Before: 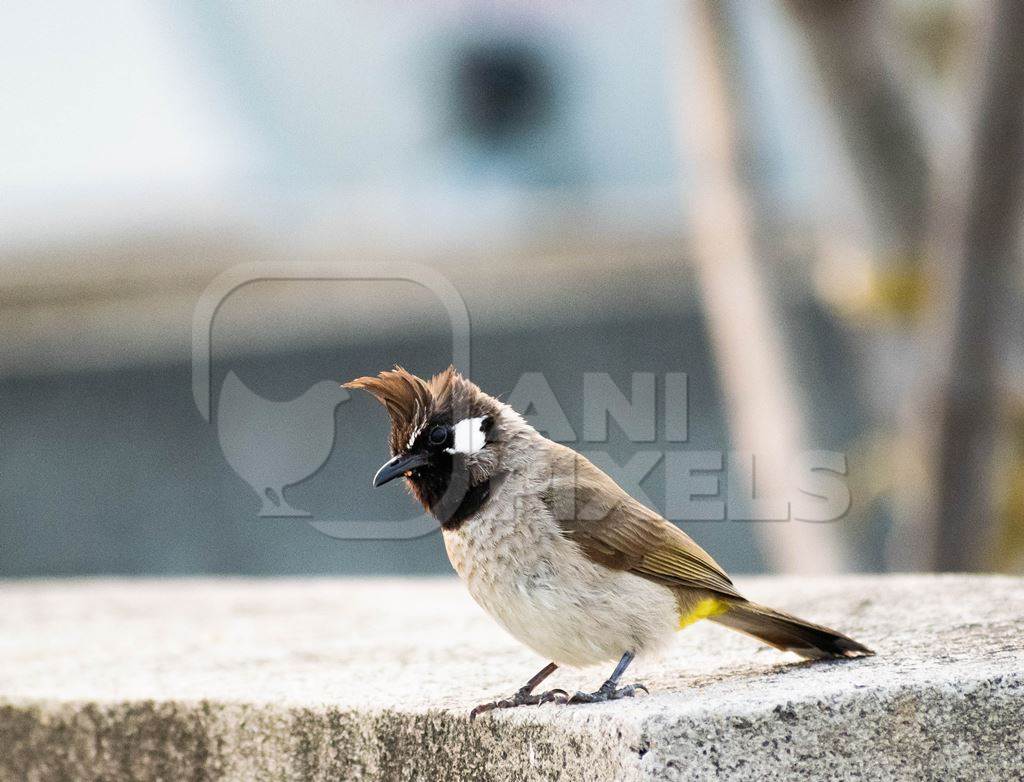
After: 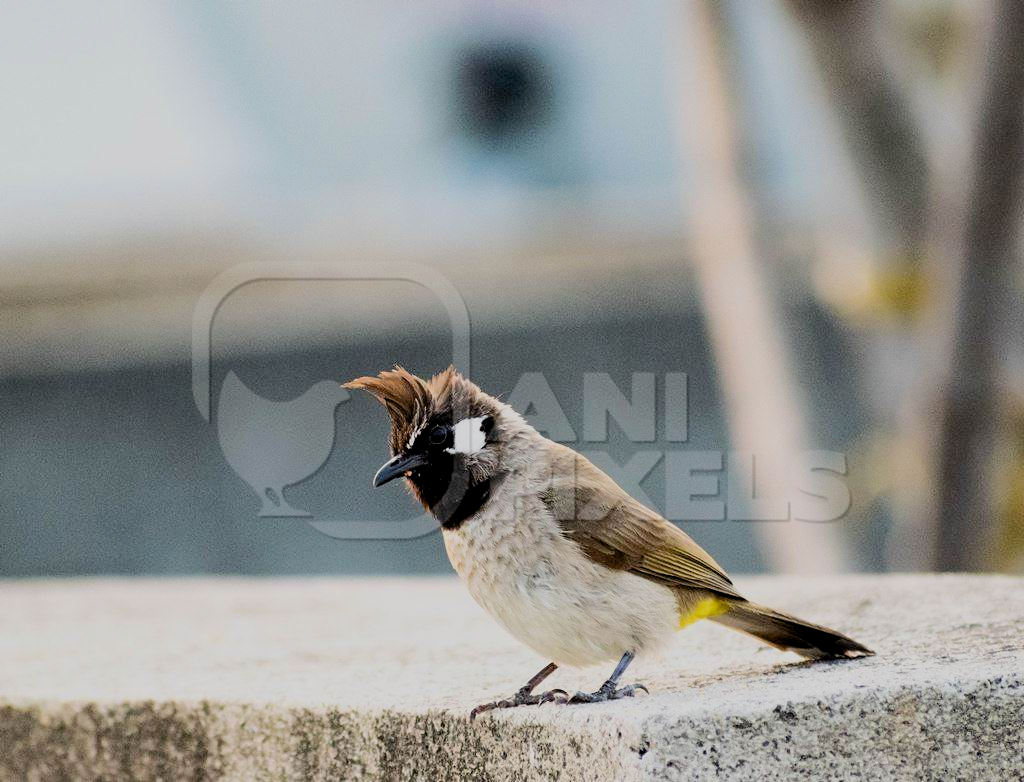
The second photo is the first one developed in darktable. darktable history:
exposure: black level correction 0.01, exposure 0.011 EV, compensate highlight preservation false
filmic rgb: black relative exposure -7.65 EV, white relative exposure 4.56 EV, hardness 3.61, color science v6 (2022)
